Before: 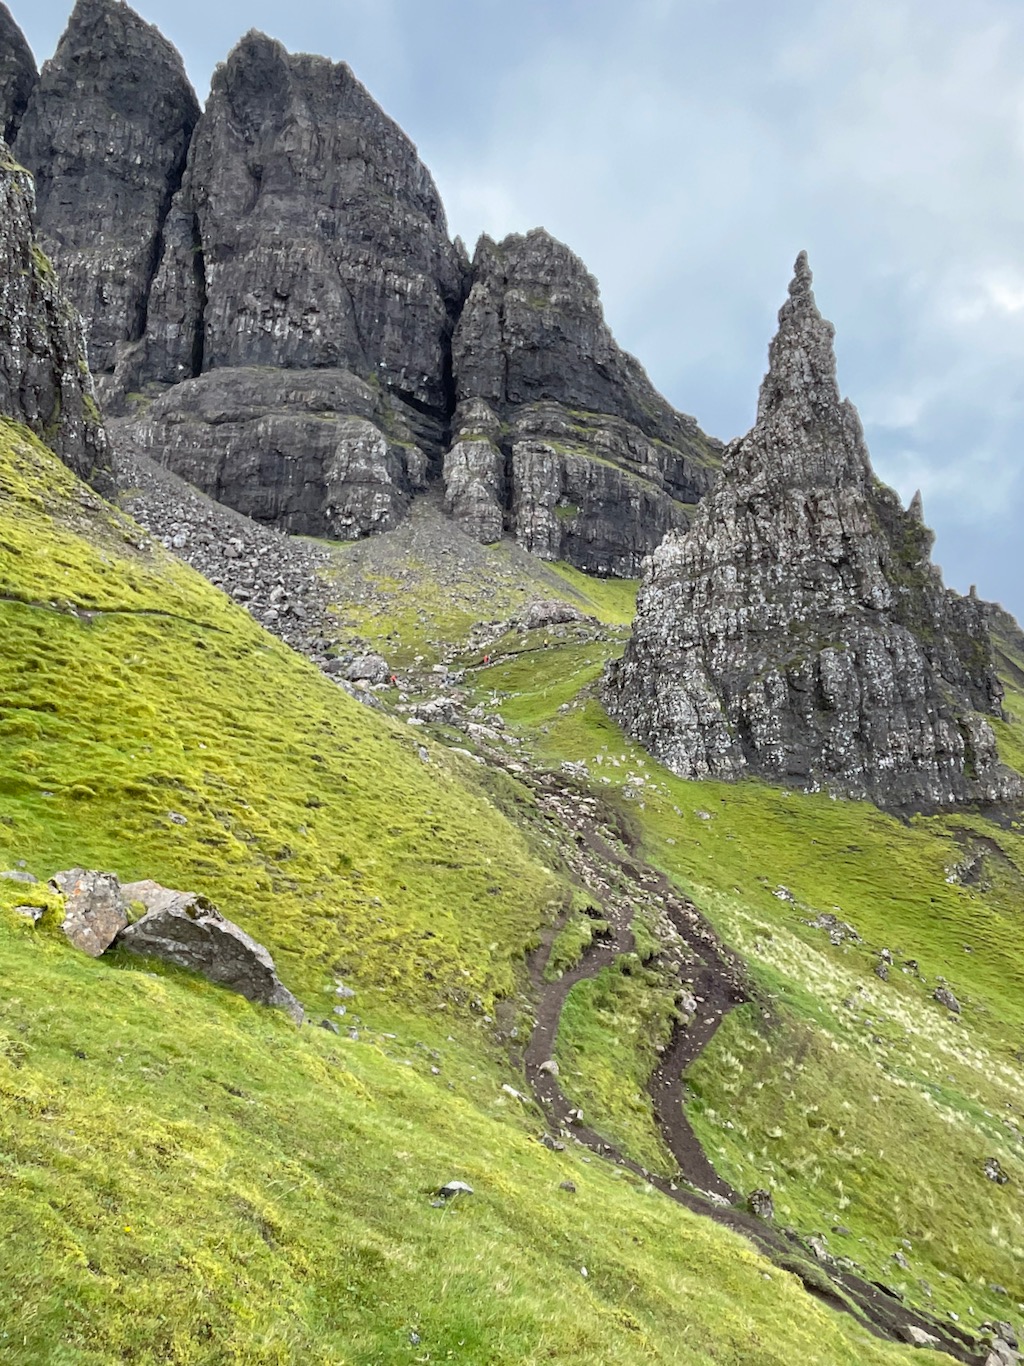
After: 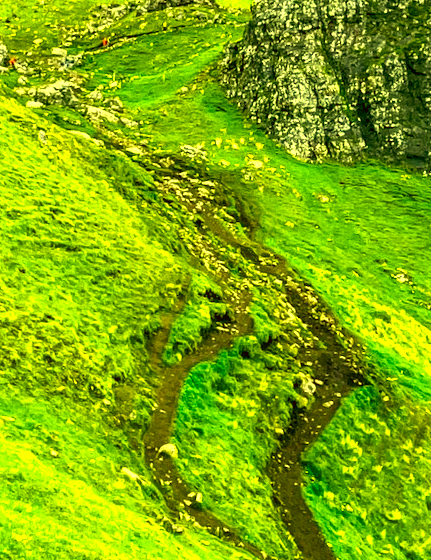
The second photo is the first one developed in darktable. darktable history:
color correction: highlights a* 10.44, highlights b* 30.04, shadows a* 2.73, shadows b* 17.51, saturation 1.72
local contrast: on, module defaults
crop: left 37.221%, top 45.169%, right 20.63%, bottom 13.777%
color balance rgb: shadows lift › luminance -7.7%, shadows lift › chroma 2.13%, shadows lift › hue 165.27°, power › luminance -7.77%, power › chroma 1.1%, power › hue 215.88°, highlights gain › luminance 15.15%, highlights gain › chroma 7%, highlights gain › hue 125.57°, global offset › luminance -0.33%, global offset › chroma 0.11%, global offset › hue 165.27°, perceptual saturation grading › global saturation 24.42%, perceptual saturation grading › highlights -24.42%, perceptual saturation grading › mid-tones 24.42%, perceptual saturation grading › shadows 40%, perceptual brilliance grading › global brilliance -5%, perceptual brilliance grading › highlights 24.42%, perceptual brilliance grading › mid-tones 7%, perceptual brilliance grading › shadows -5%
